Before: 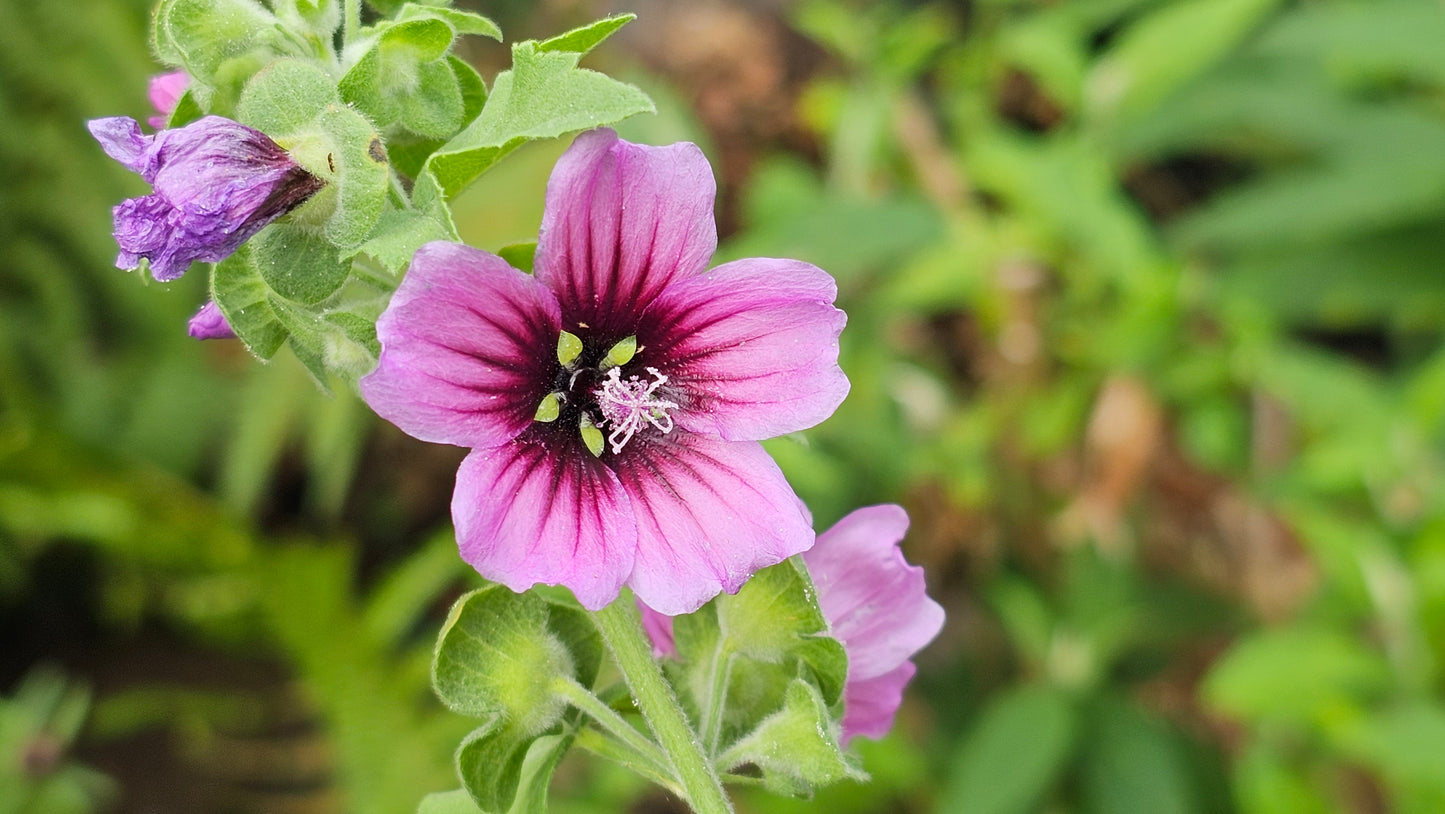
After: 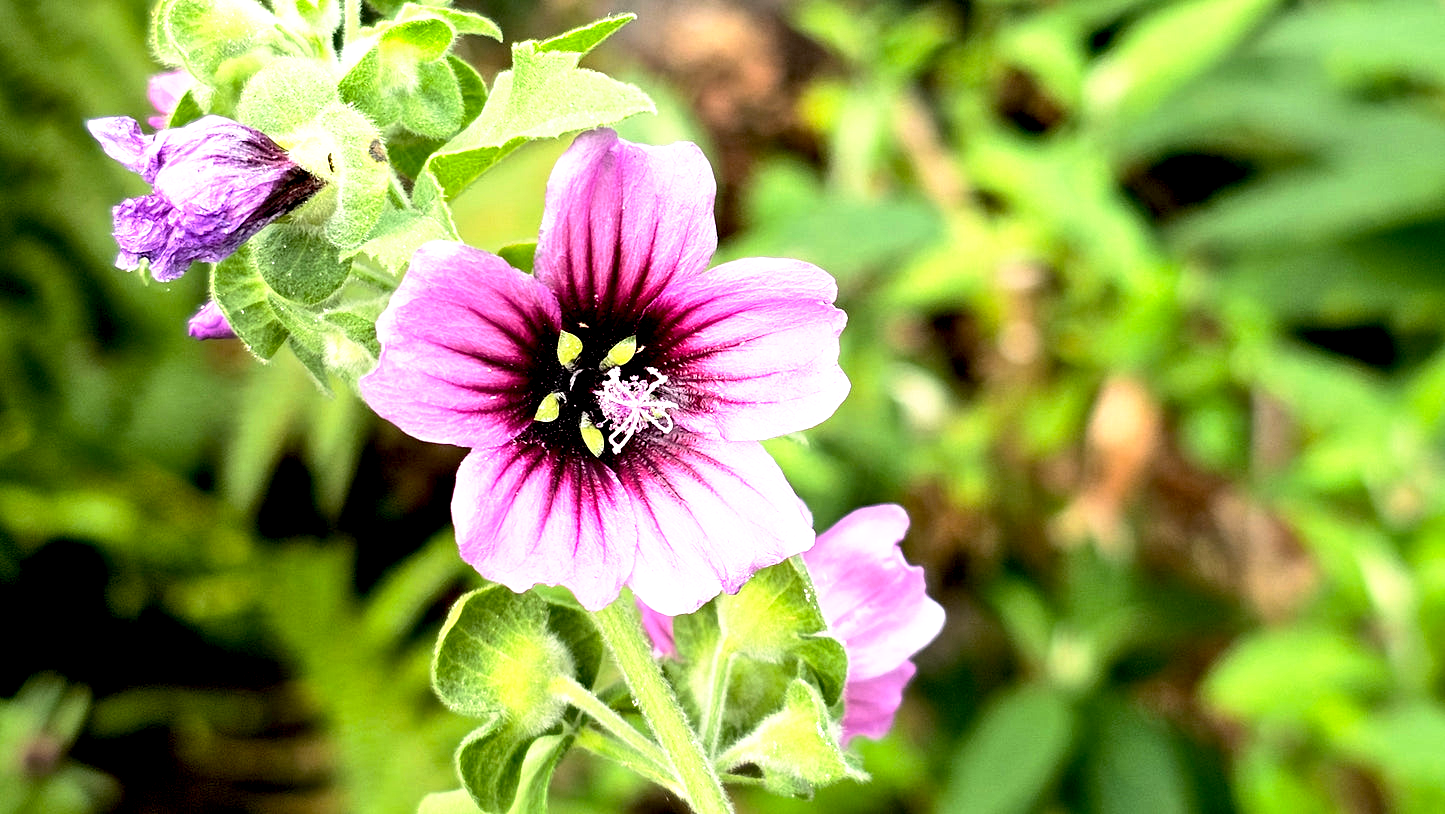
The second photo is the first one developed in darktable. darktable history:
tone equalizer: -8 EV -1.08 EV, -7 EV -1.01 EV, -6 EV -0.867 EV, -5 EV -0.578 EV, -3 EV 0.578 EV, -2 EV 0.867 EV, -1 EV 1.01 EV, +0 EV 1.08 EV, edges refinement/feathering 500, mask exposure compensation -1.57 EV, preserve details no
base curve: curves: ch0 [(0.017, 0) (0.425, 0.441) (0.844, 0.933) (1, 1)], preserve colors none
exposure: compensate highlight preservation false
